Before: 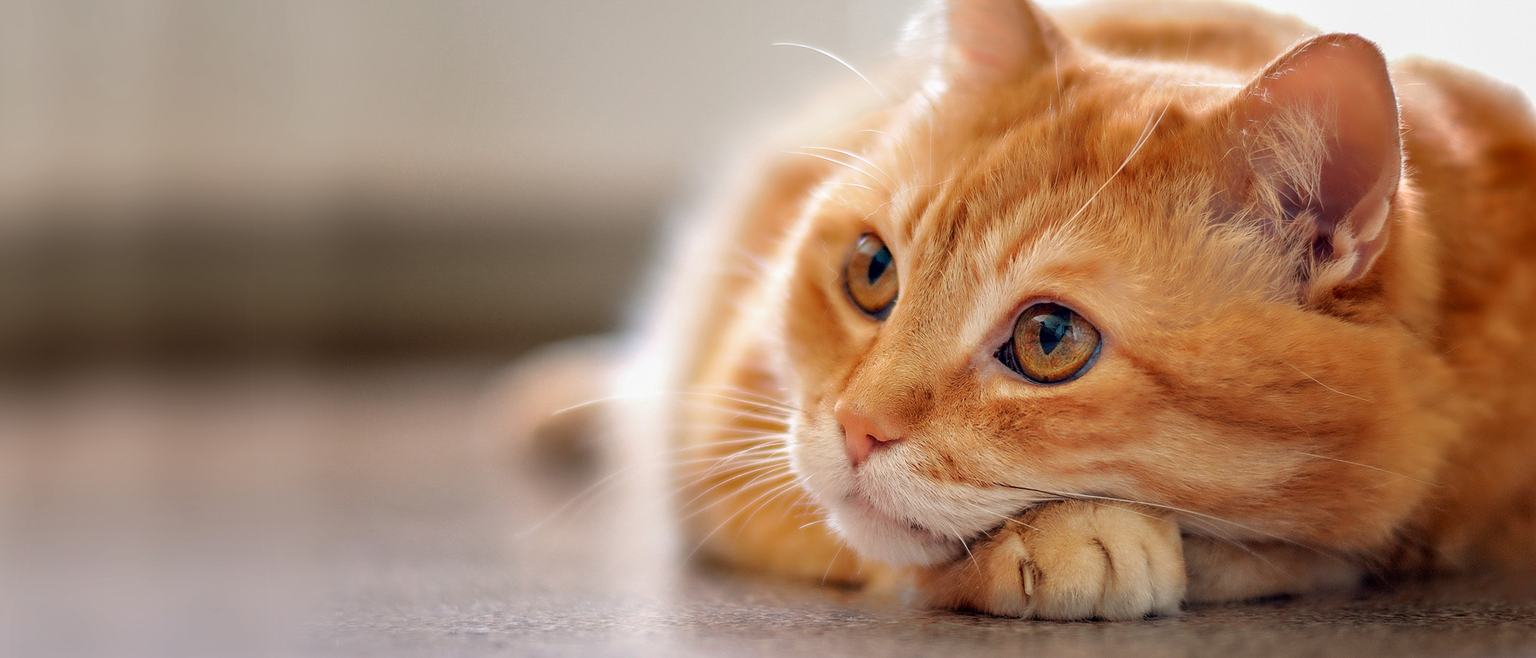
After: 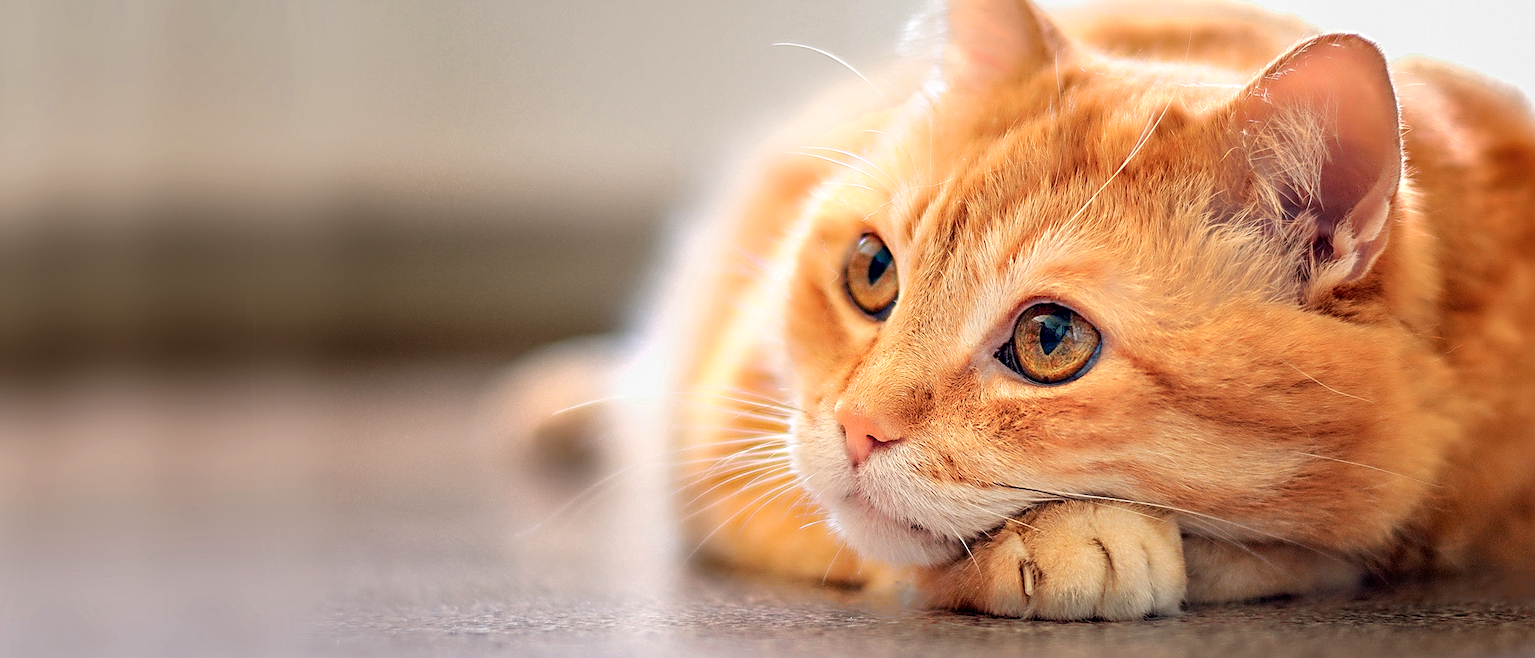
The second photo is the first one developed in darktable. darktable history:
sharpen: radius 4.904
color zones: curves: ch0 [(0.099, 0.624) (0.257, 0.596) (0.384, 0.376) (0.529, 0.492) (0.697, 0.564) (0.768, 0.532) (0.908, 0.644)]; ch1 [(0.112, 0.564) (0.254, 0.612) (0.432, 0.676) (0.592, 0.456) (0.743, 0.684) (0.888, 0.536)]; ch2 [(0.25, 0.5) (0.469, 0.36) (0.75, 0.5)]
